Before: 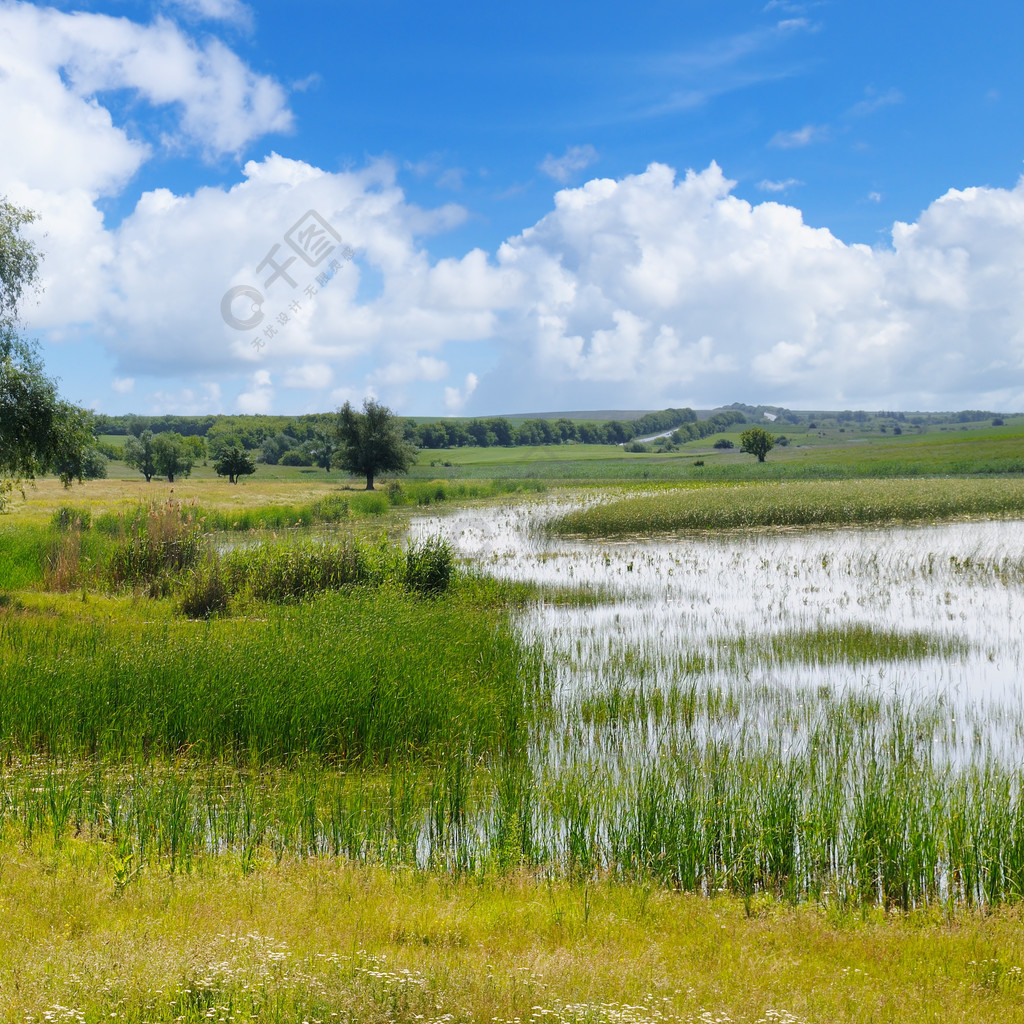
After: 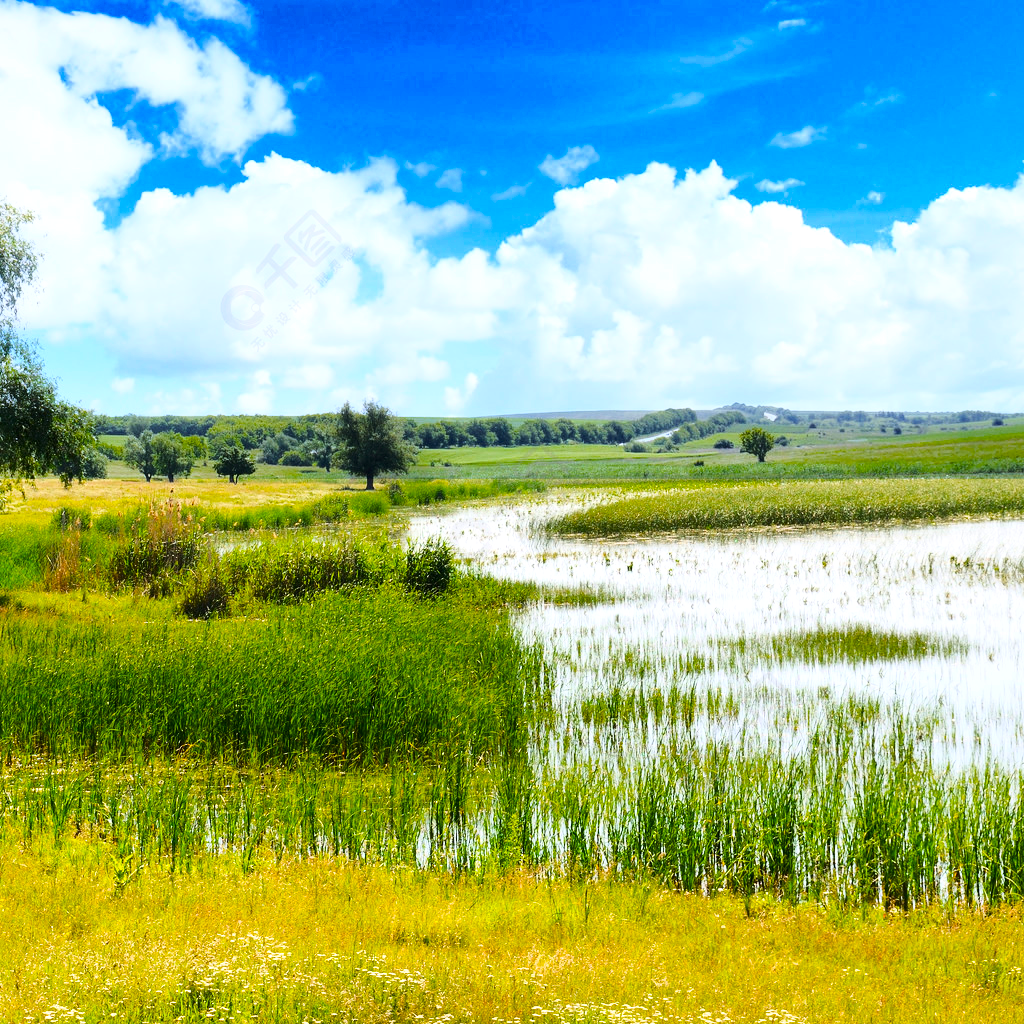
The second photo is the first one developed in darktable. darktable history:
color balance rgb: perceptual saturation grading › global saturation 19.29%, perceptual brilliance grading › highlights 9.792%, perceptual brilliance grading › shadows -4.71%, global vibrance 16.16%, saturation formula JzAzBz (2021)
local contrast: mode bilateral grid, contrast 19, coarseness 51, detail 119%, midtone range 0.2
base curve: curves: ch0 [(0, 0) (0.028, 0.03) (0.121, 0.232) (0.46, 0.748) (0.859, 0.968) (1, 1)]
